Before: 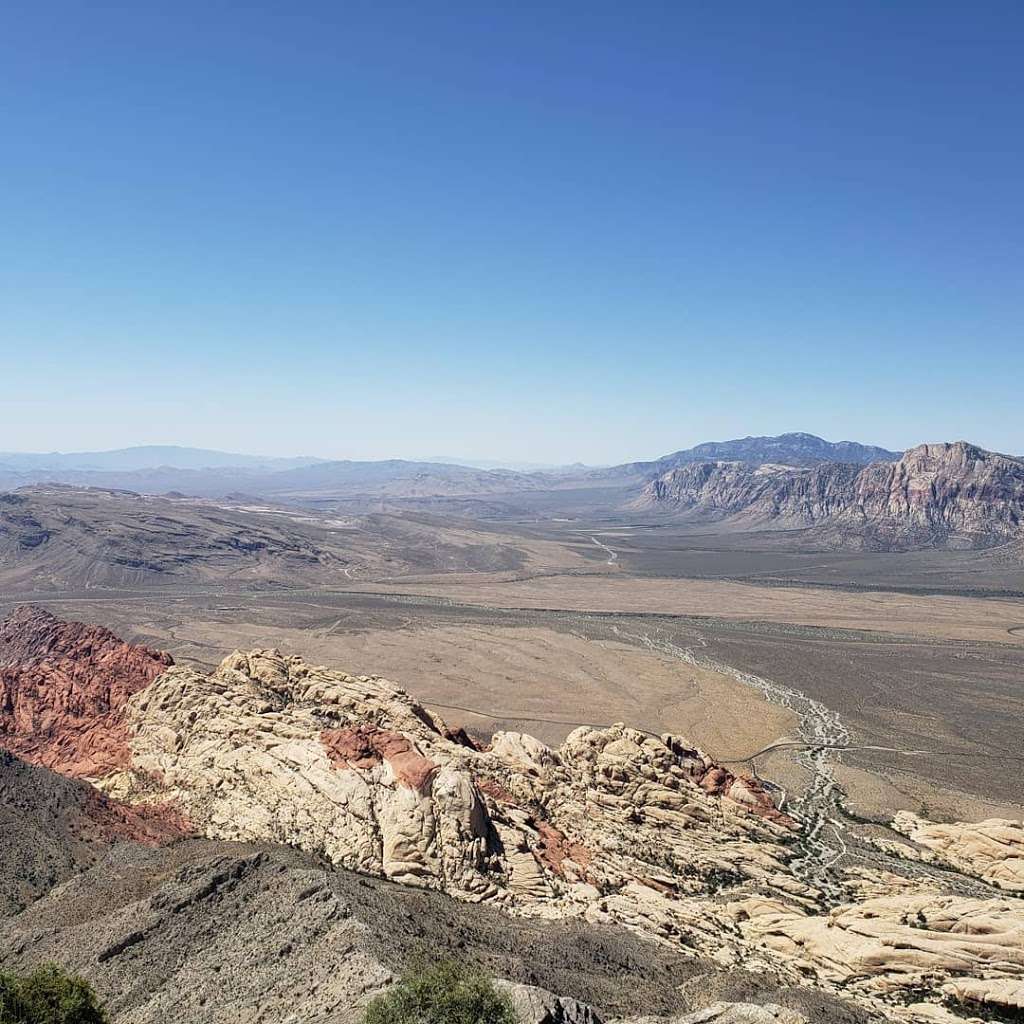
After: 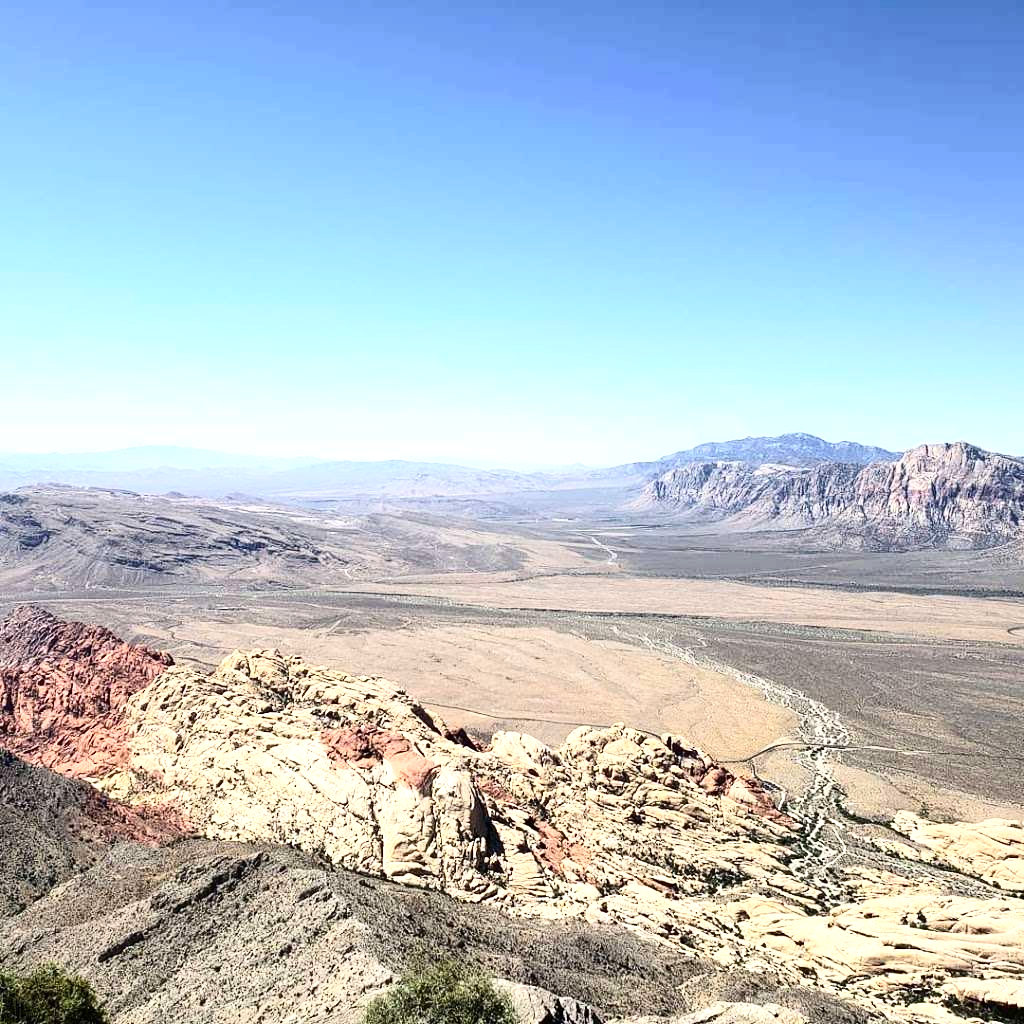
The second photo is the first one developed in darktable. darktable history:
contrast brightness saturation: contrast 0.28
exposure: exposure 0.695 EV, compensate highlight preservation false
